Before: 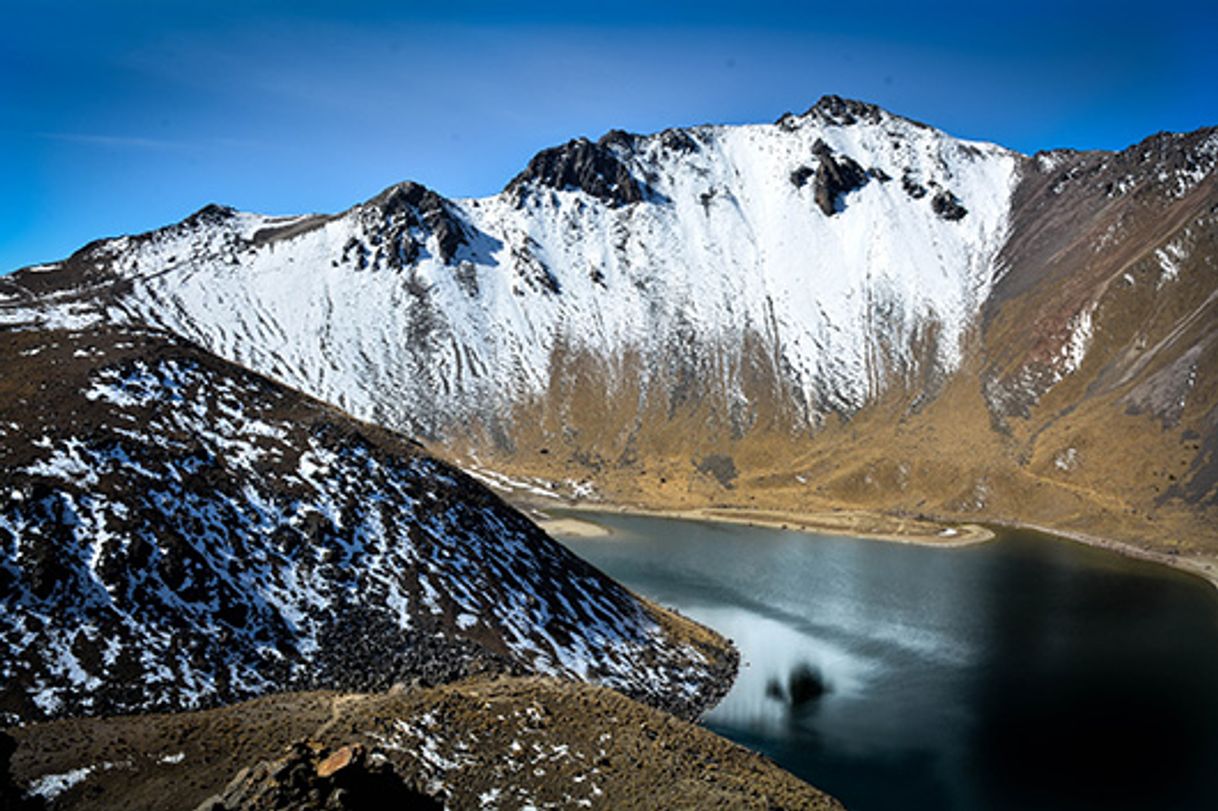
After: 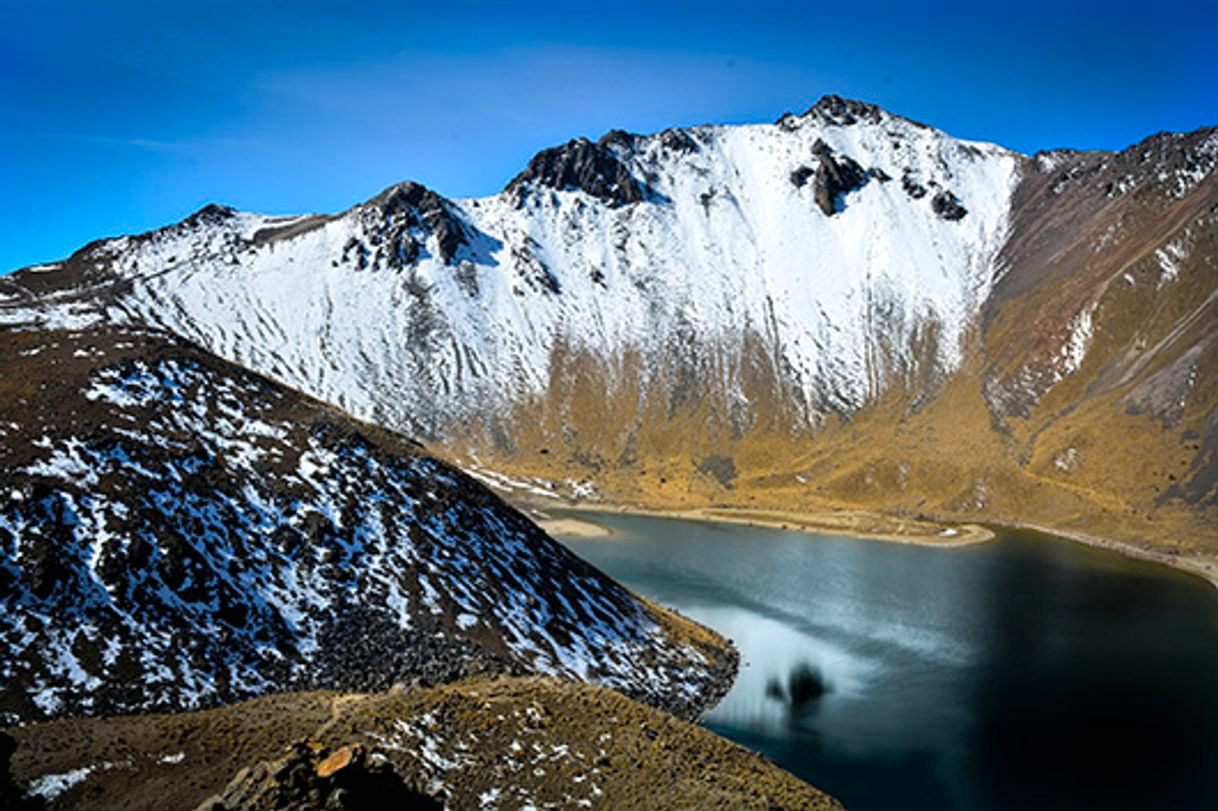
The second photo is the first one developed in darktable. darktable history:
exposure: black level correction 0, compensate exposure bias true, compensate highlight preservation false
color balance rgb: shadows lift › chroma 0.706%, shadows lift › hue 116.04°, global offset › hue 170.88°, perceptual saturation grading › global saturation 25.408%, perceptual brilliance grading › global brilliance 2.912%, perceptual brilliance grading › highlights -2.757%, perceptual brilliance grading › shadows 3.467%
